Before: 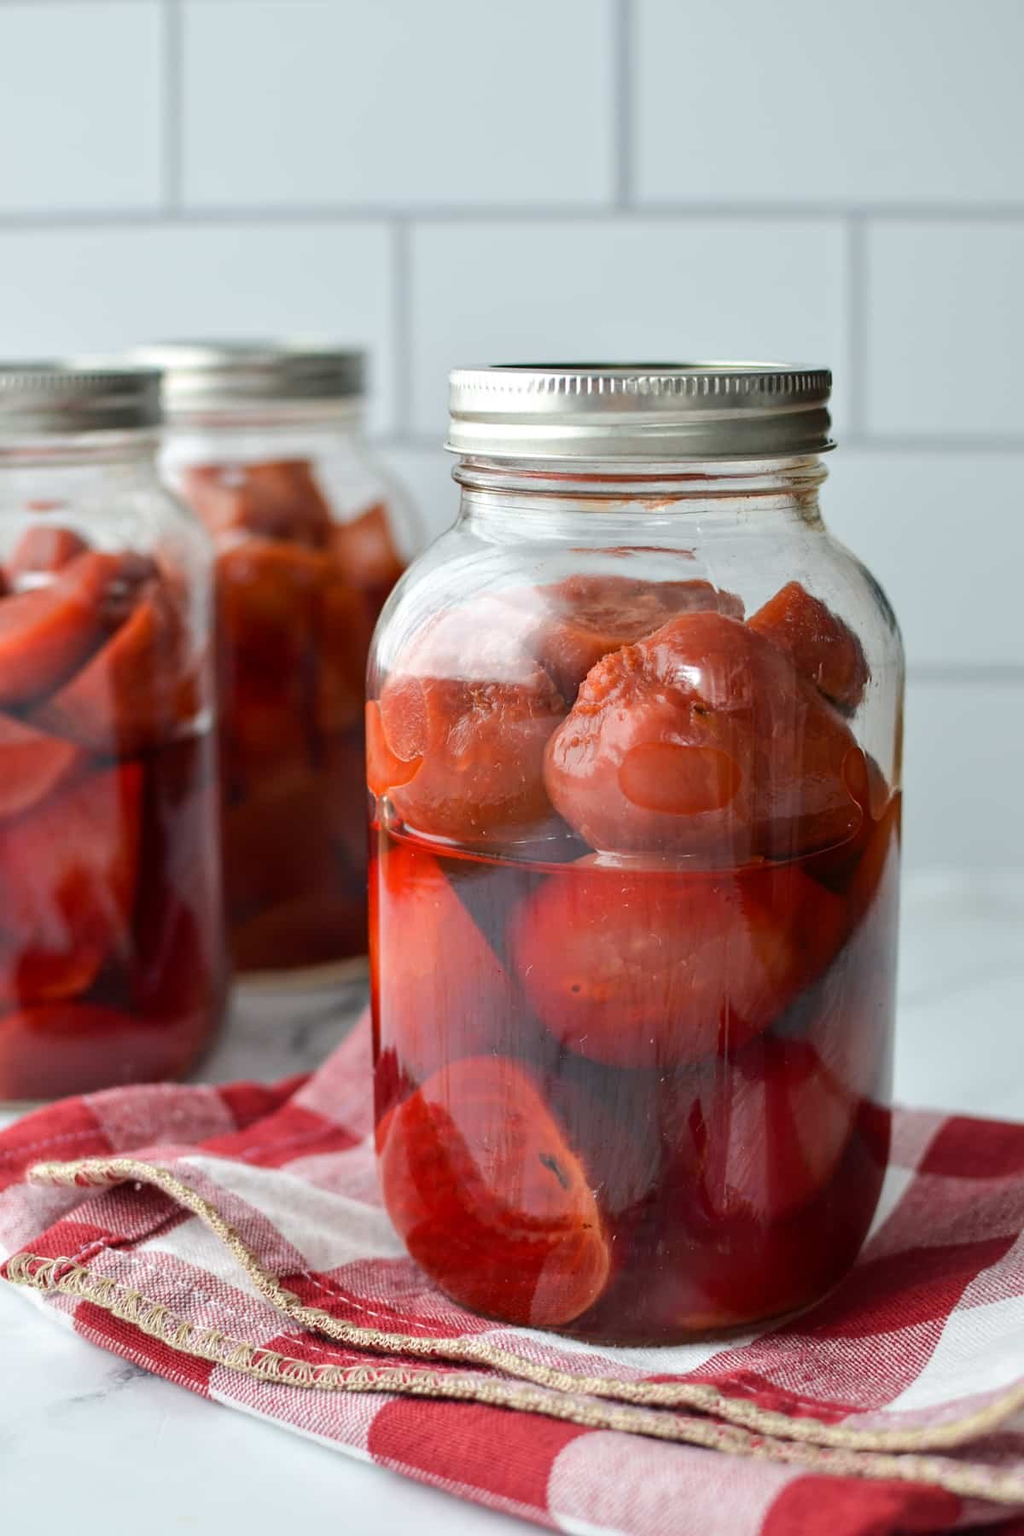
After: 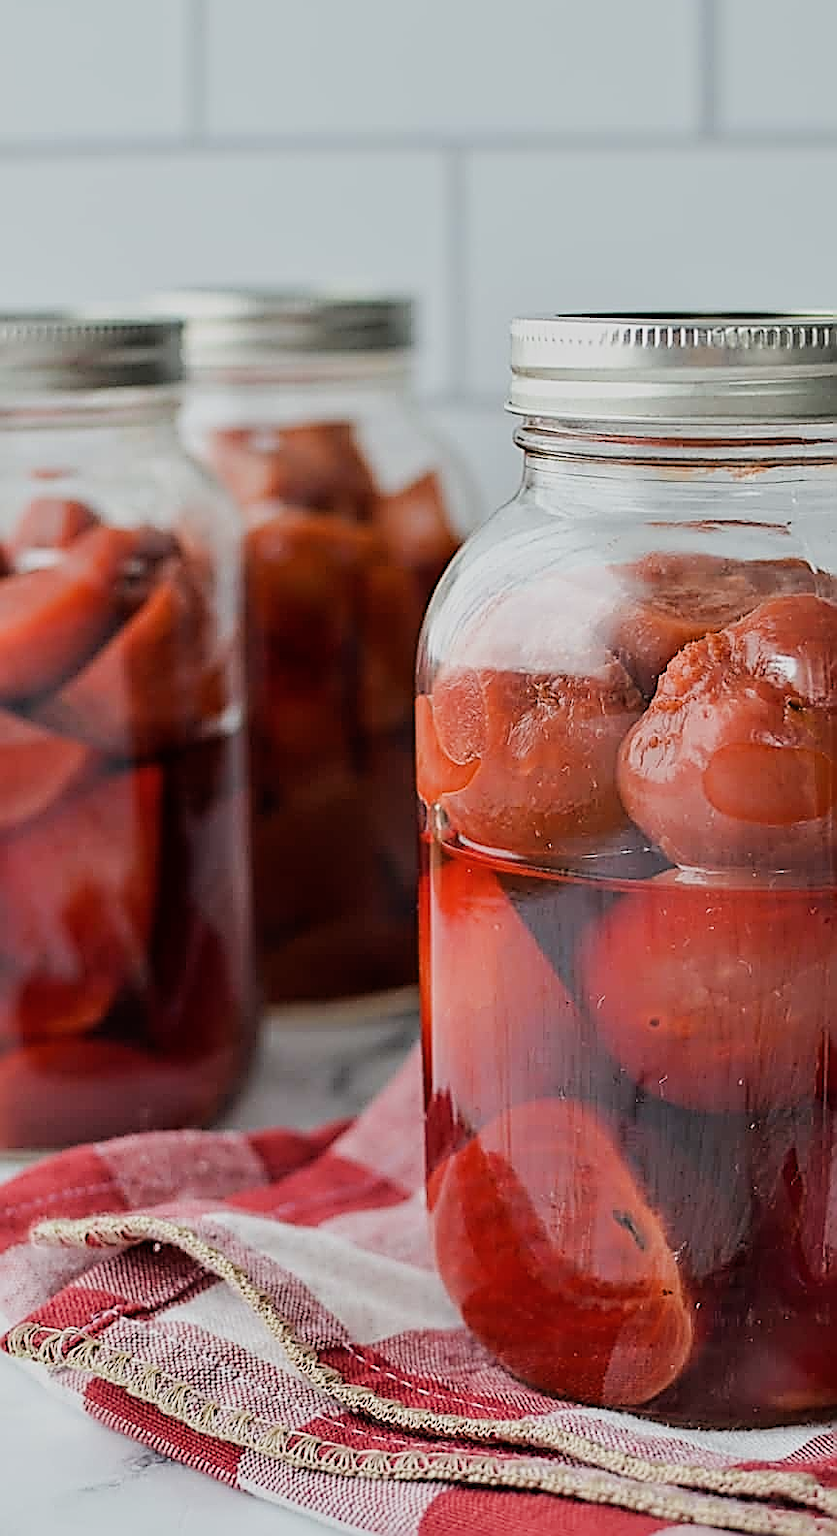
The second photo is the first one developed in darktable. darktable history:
contrast brightness saturation: saturation -0.04
filmic rgb: black relative exposure -7.65 EV, white relative exposure 4.56 EV, hardness 3.61, contrast 1.05
sharpen: amount 1.861
crop: top 5.803%, right 27.864%, bottom 5.804%
